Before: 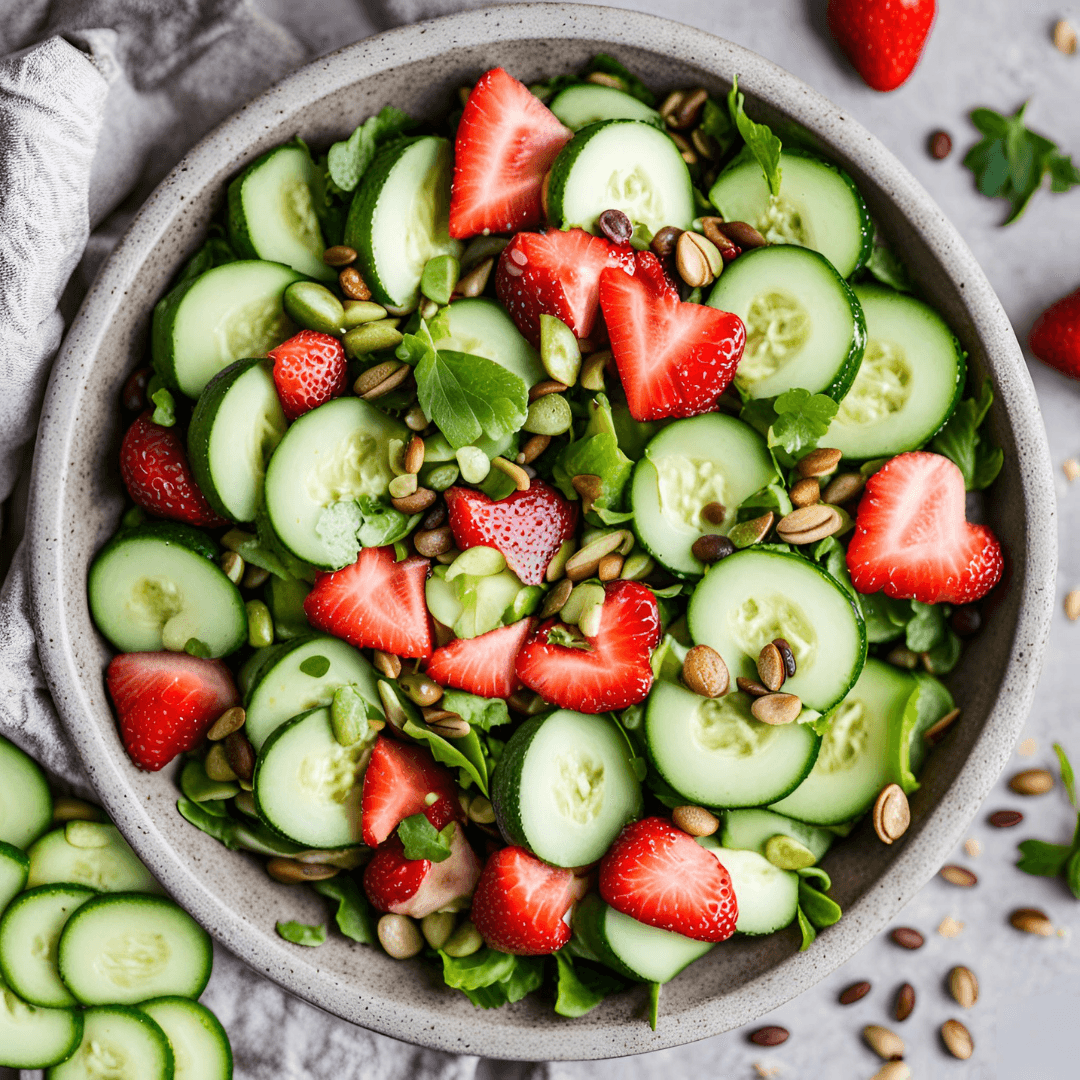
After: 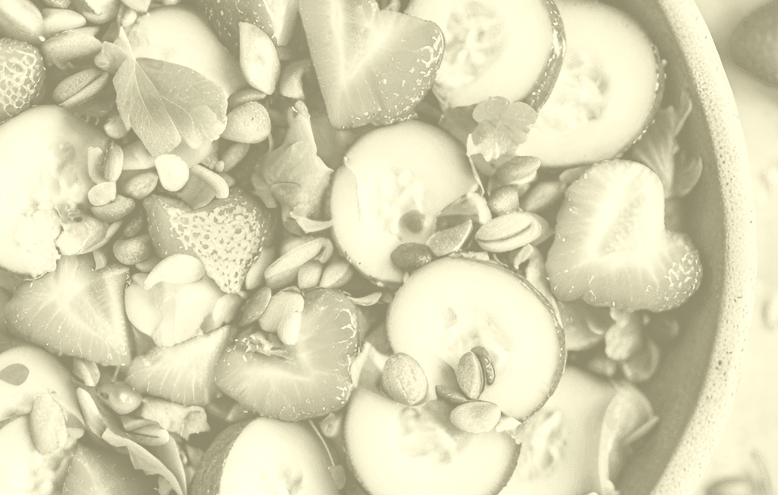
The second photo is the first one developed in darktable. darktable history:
local contrast: mode bilateral grid, contrast 100, coarseness 100, detail 94%, midtone range 0.2
colorize: hue 43.2°, saturation 40%, version 1
crop and rotate: left 27.938%, top 27.046%, bottom 27.046%
